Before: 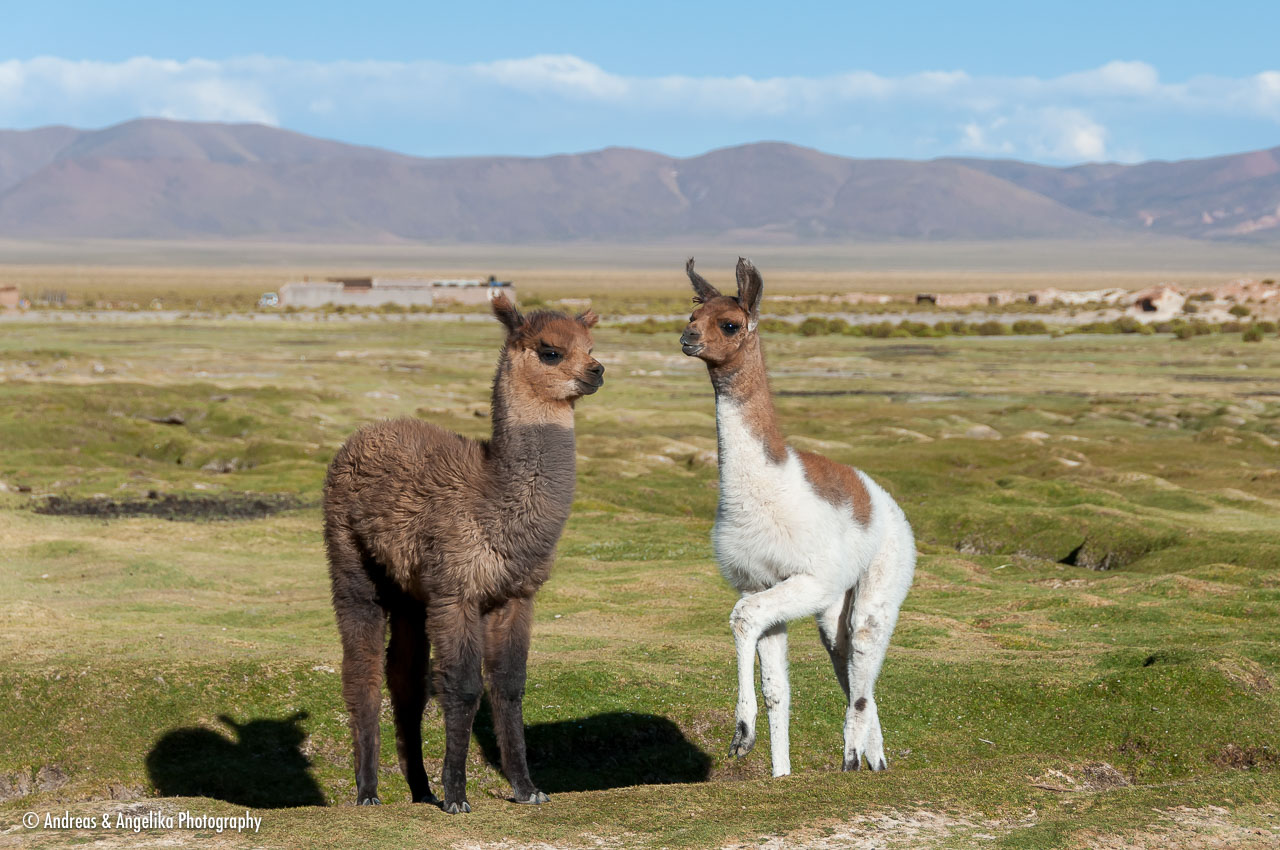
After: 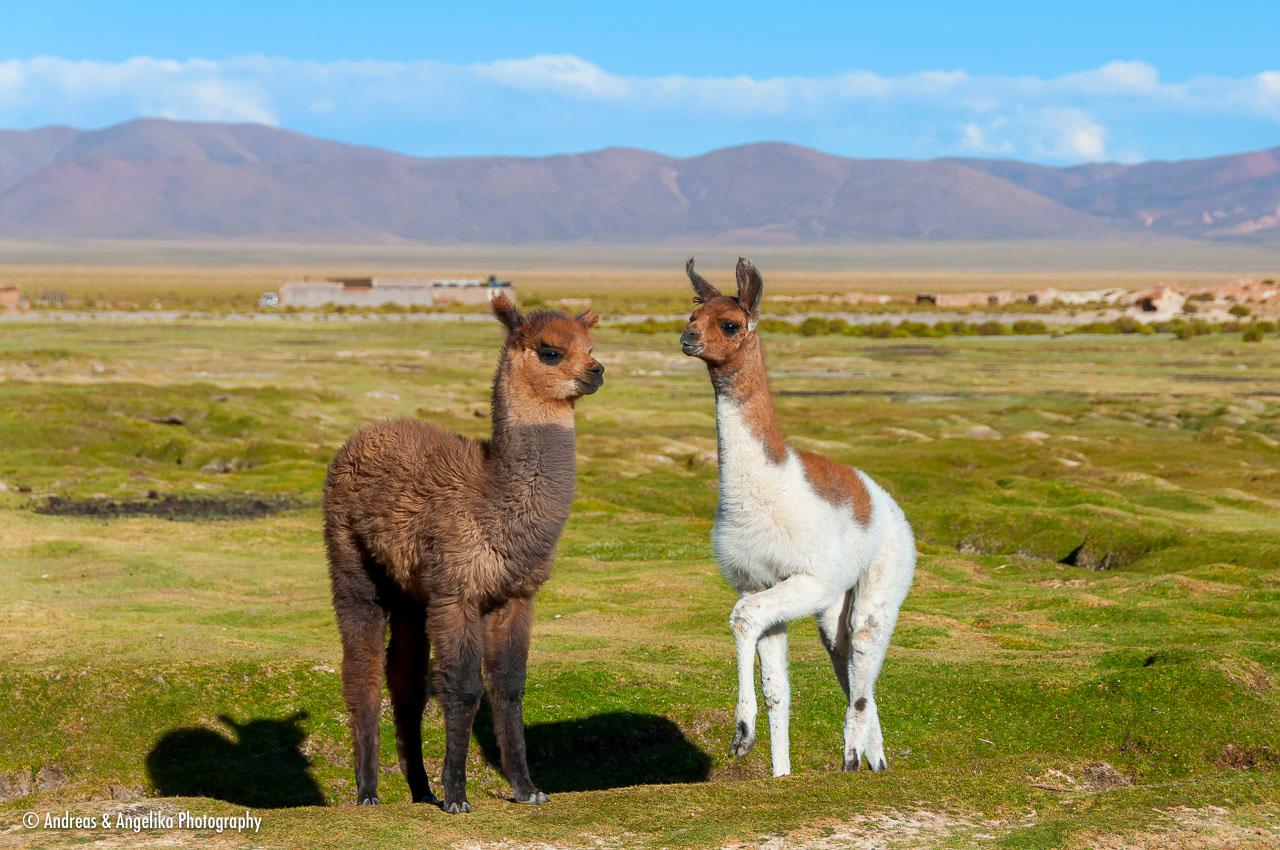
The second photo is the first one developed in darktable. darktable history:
contrast brightness saturation: saturation 0.503
